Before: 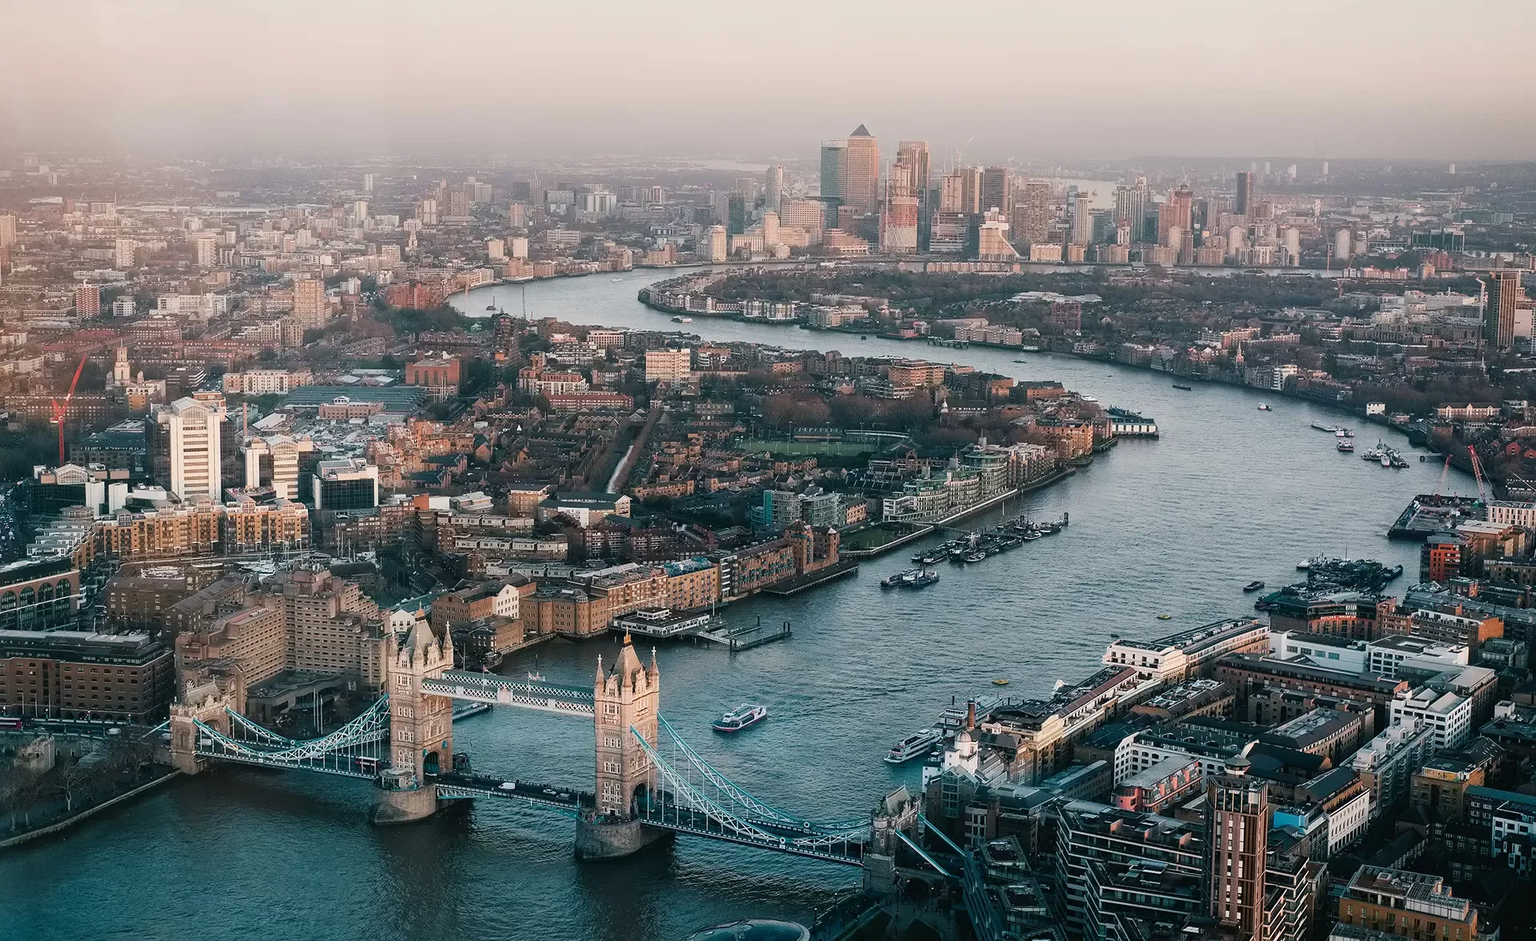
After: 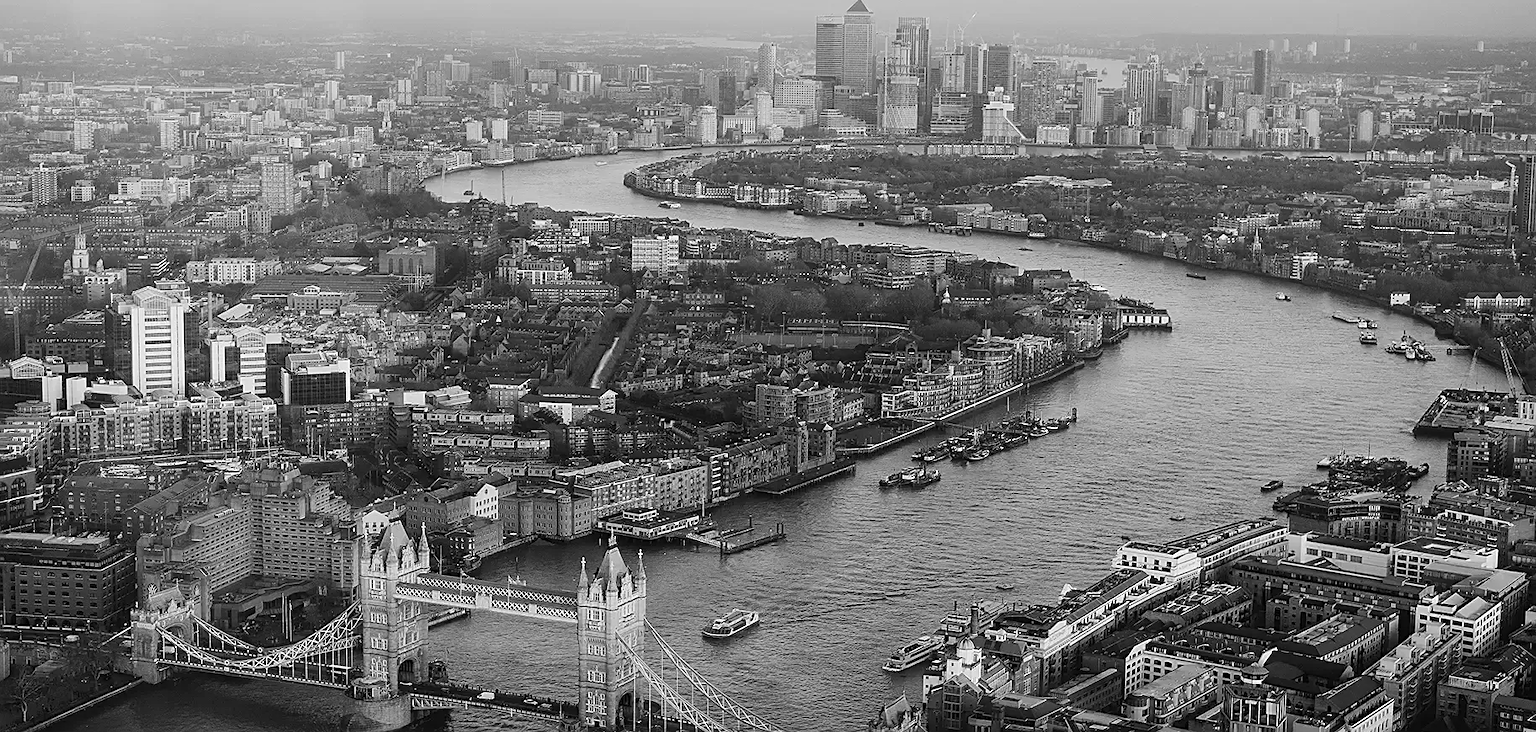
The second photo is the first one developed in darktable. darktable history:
white balance: red 1.004, blue 1.024
monochrome: a 1.94, b -0.638
sharpen: on, module defaults
exposure: compensate highlight preservation false
crop and rotate: left 2.991%, top 13.302%, right 1.981%, bottom 12.636%
